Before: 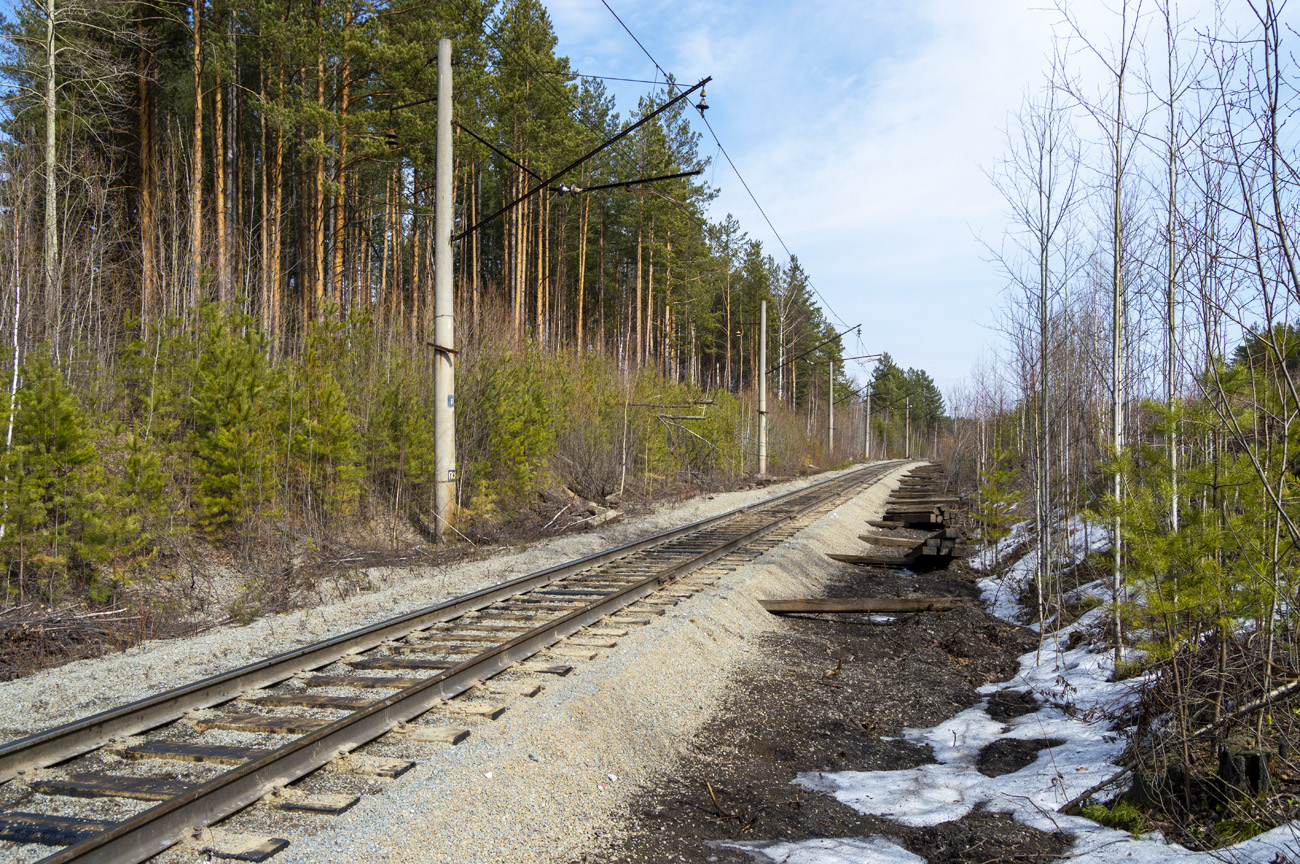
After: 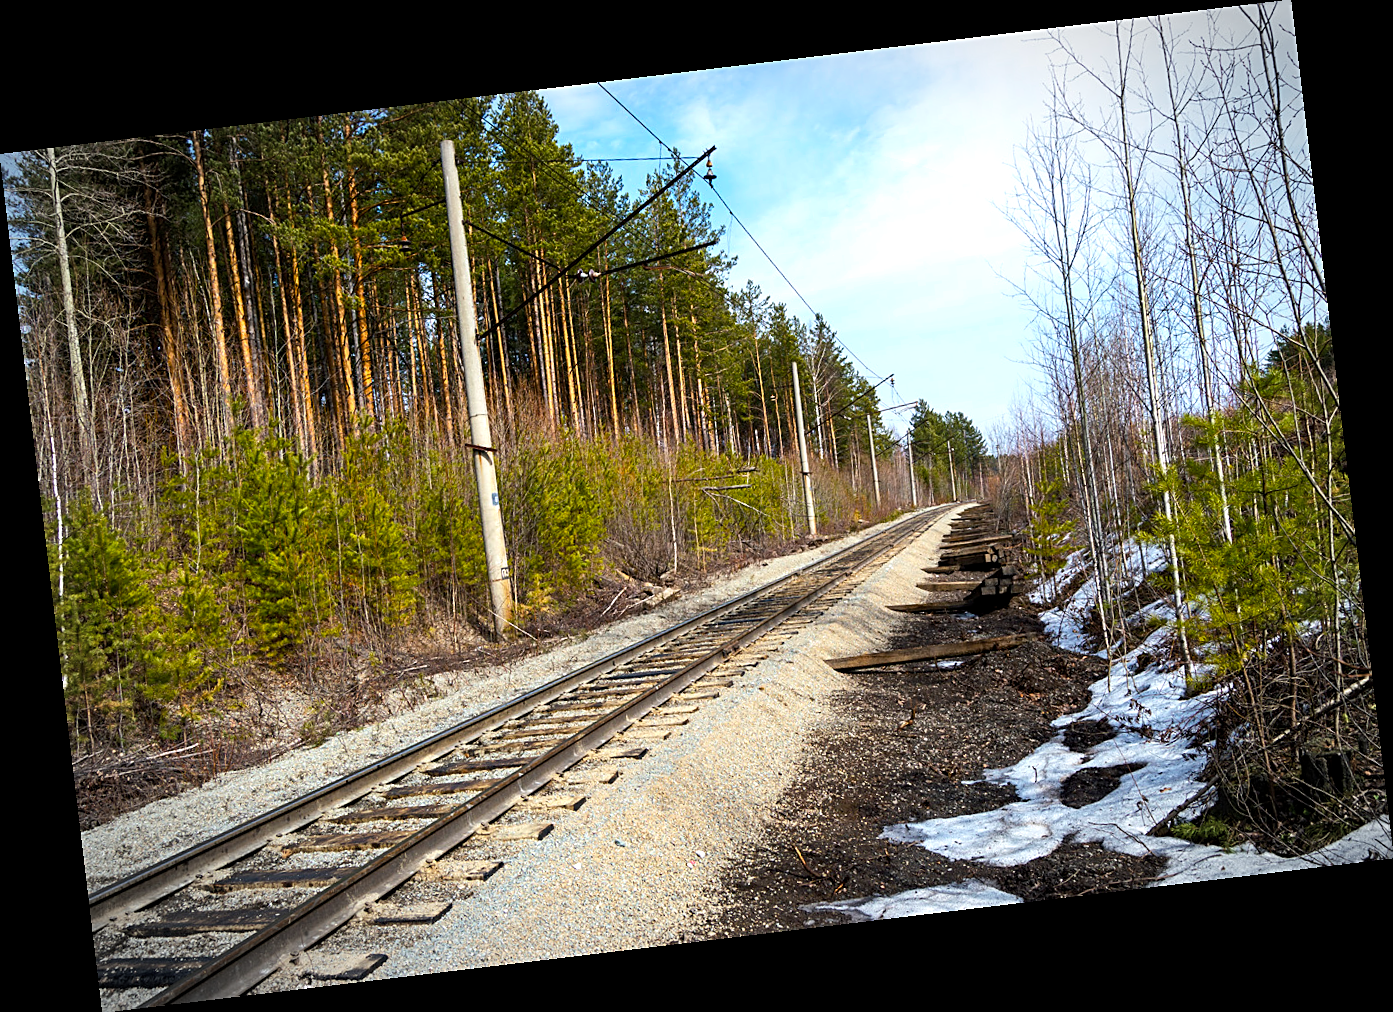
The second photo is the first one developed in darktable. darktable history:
sharpen: on, module defaults
rotate and perspective: rotation -6.83°, automatic cropping off
color balance rgb: linear chroma grading › shadows -8%, linear chroma grading › global chroma 10%, perceptual saturation grading › global saturation 2%, perceptual saturation grading › highlights -2%, perceptual saturation grading › mid-tones 4%, perceptual saturation grading › shadows 8%, perceptual brilliance grading › global brilliance 2%, perceptual brilliance grading › highlights -4%, global vibrance 16%, saturation formula JzAzBz (2021)
tone equalizer: -8 EV -0.417 EV, -7 EV -0.389 EV, -6 EV -0.333 EV, -5 EV -0.222 EV, -3 EV 0.222 EV, -2 EV 0.333 EV, -1 EV 0.389 EV, +0 EV 0.417 EV, edges refinement/feathering 500, mask exposure compensation -1.57 EV, preserve details no
vignetting: fall-off start 79.43%, saturation -0.649, width/height ratio 1.327, unbound false
